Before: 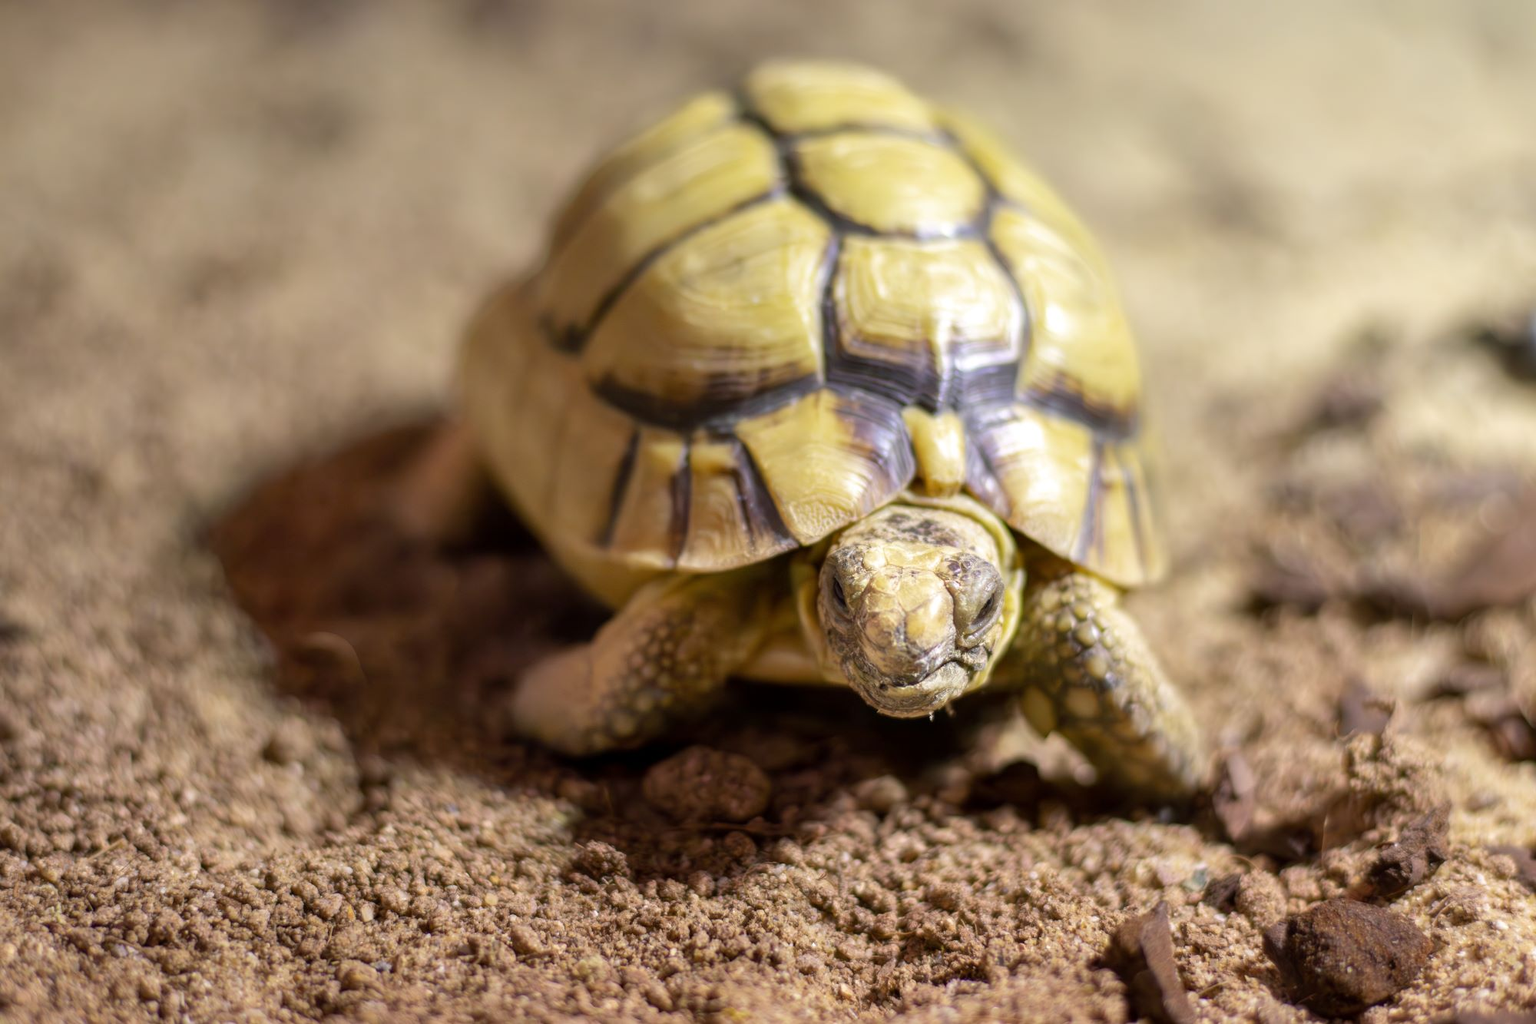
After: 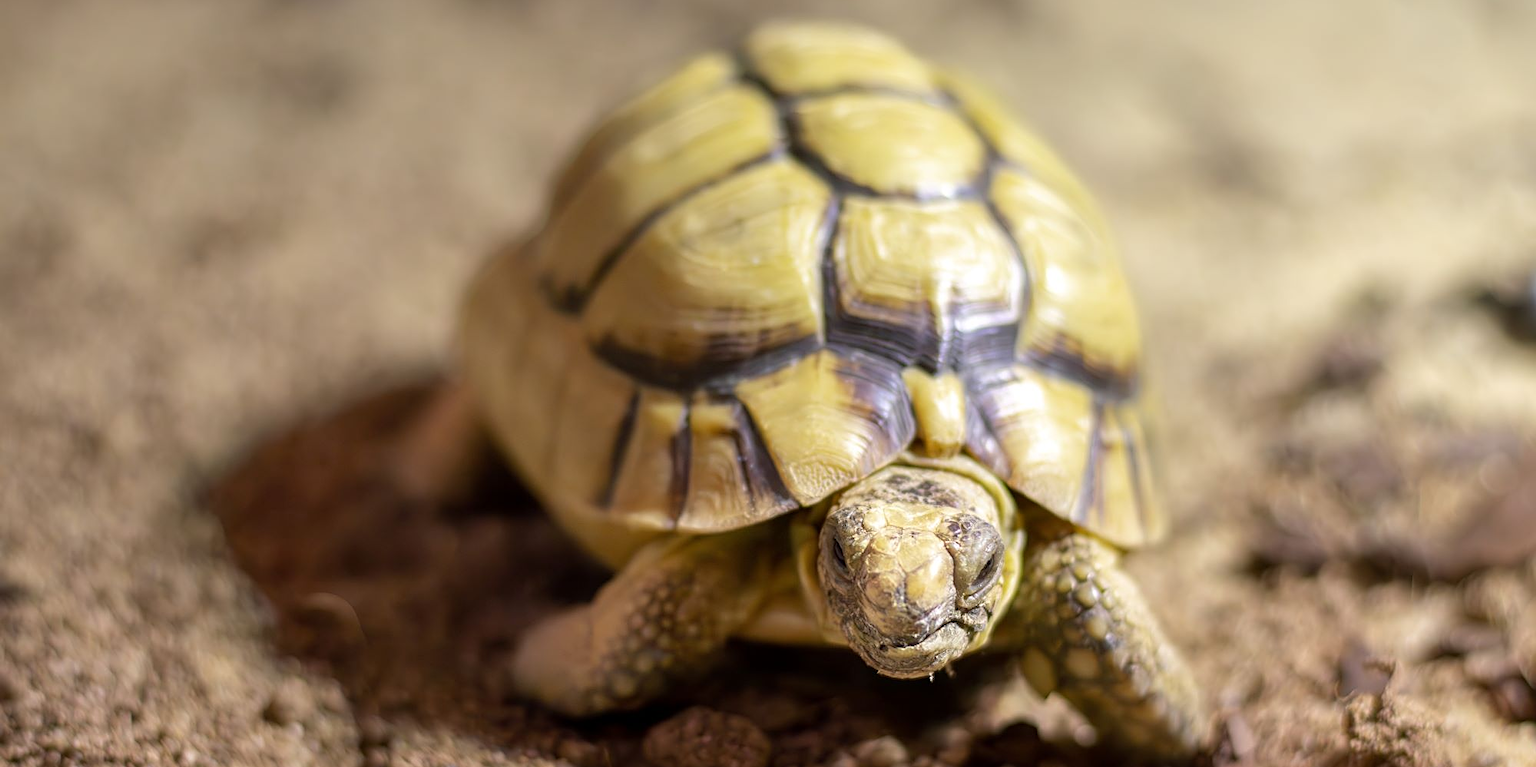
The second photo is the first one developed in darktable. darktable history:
crop: top 3.857%, bottom 21.132%
sharpen: on, module defaults
